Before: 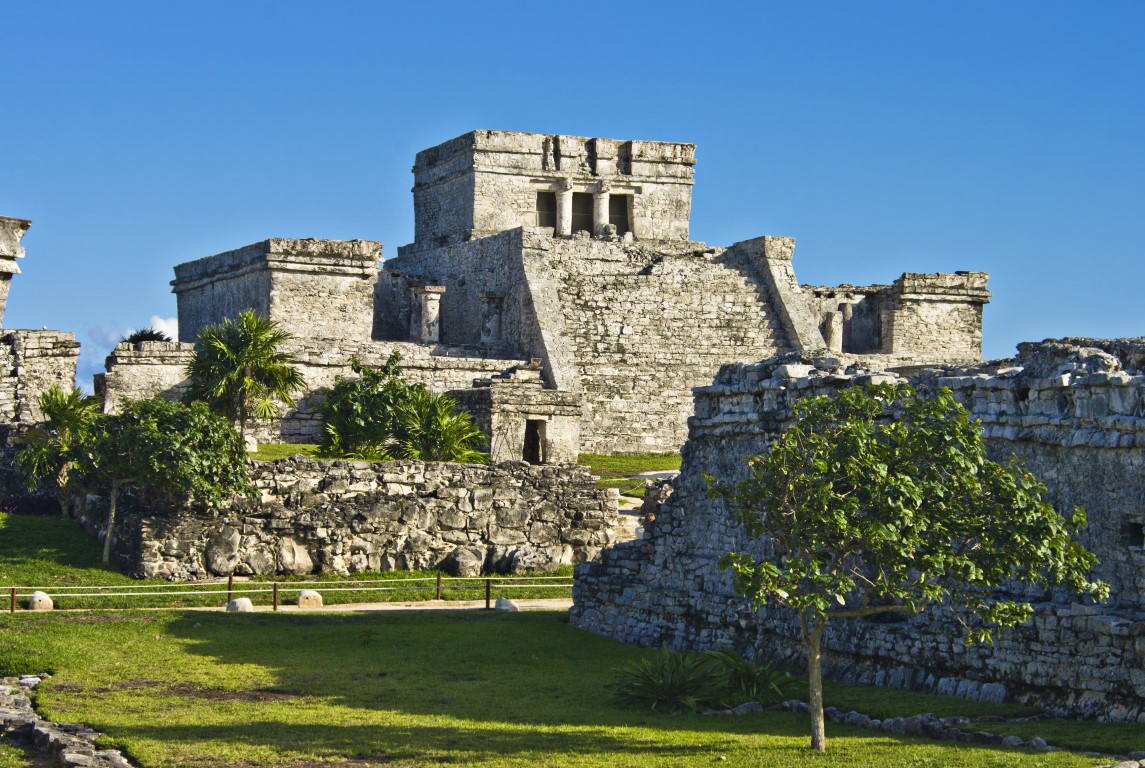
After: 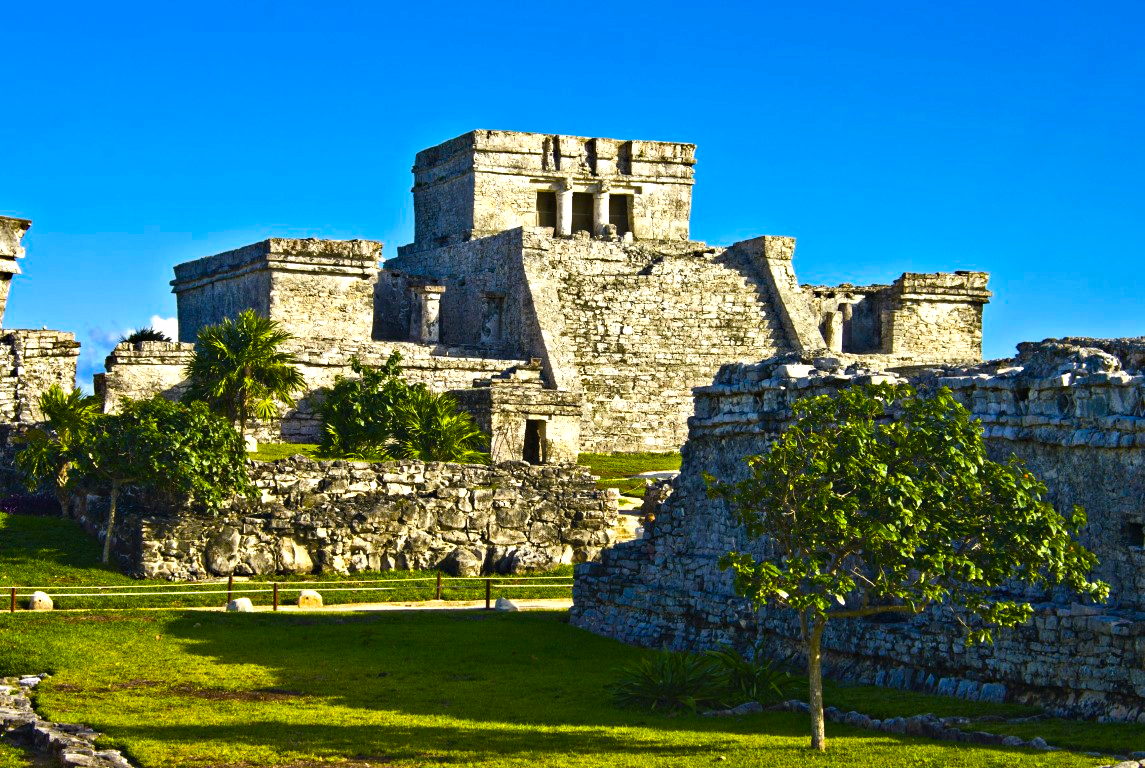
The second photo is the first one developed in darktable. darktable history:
color balance rgb: linear chroma grading › global chroma 9%, perceptual saturation grading › global saturation 36%, perceptual saturation grading › shadows 35%, perceptual brilliance grading › global brilliance 15%, perceptual brilliance grading › shadows -35%, global vibrance 15%
haze removal: compatibility mode true, adaptive false
